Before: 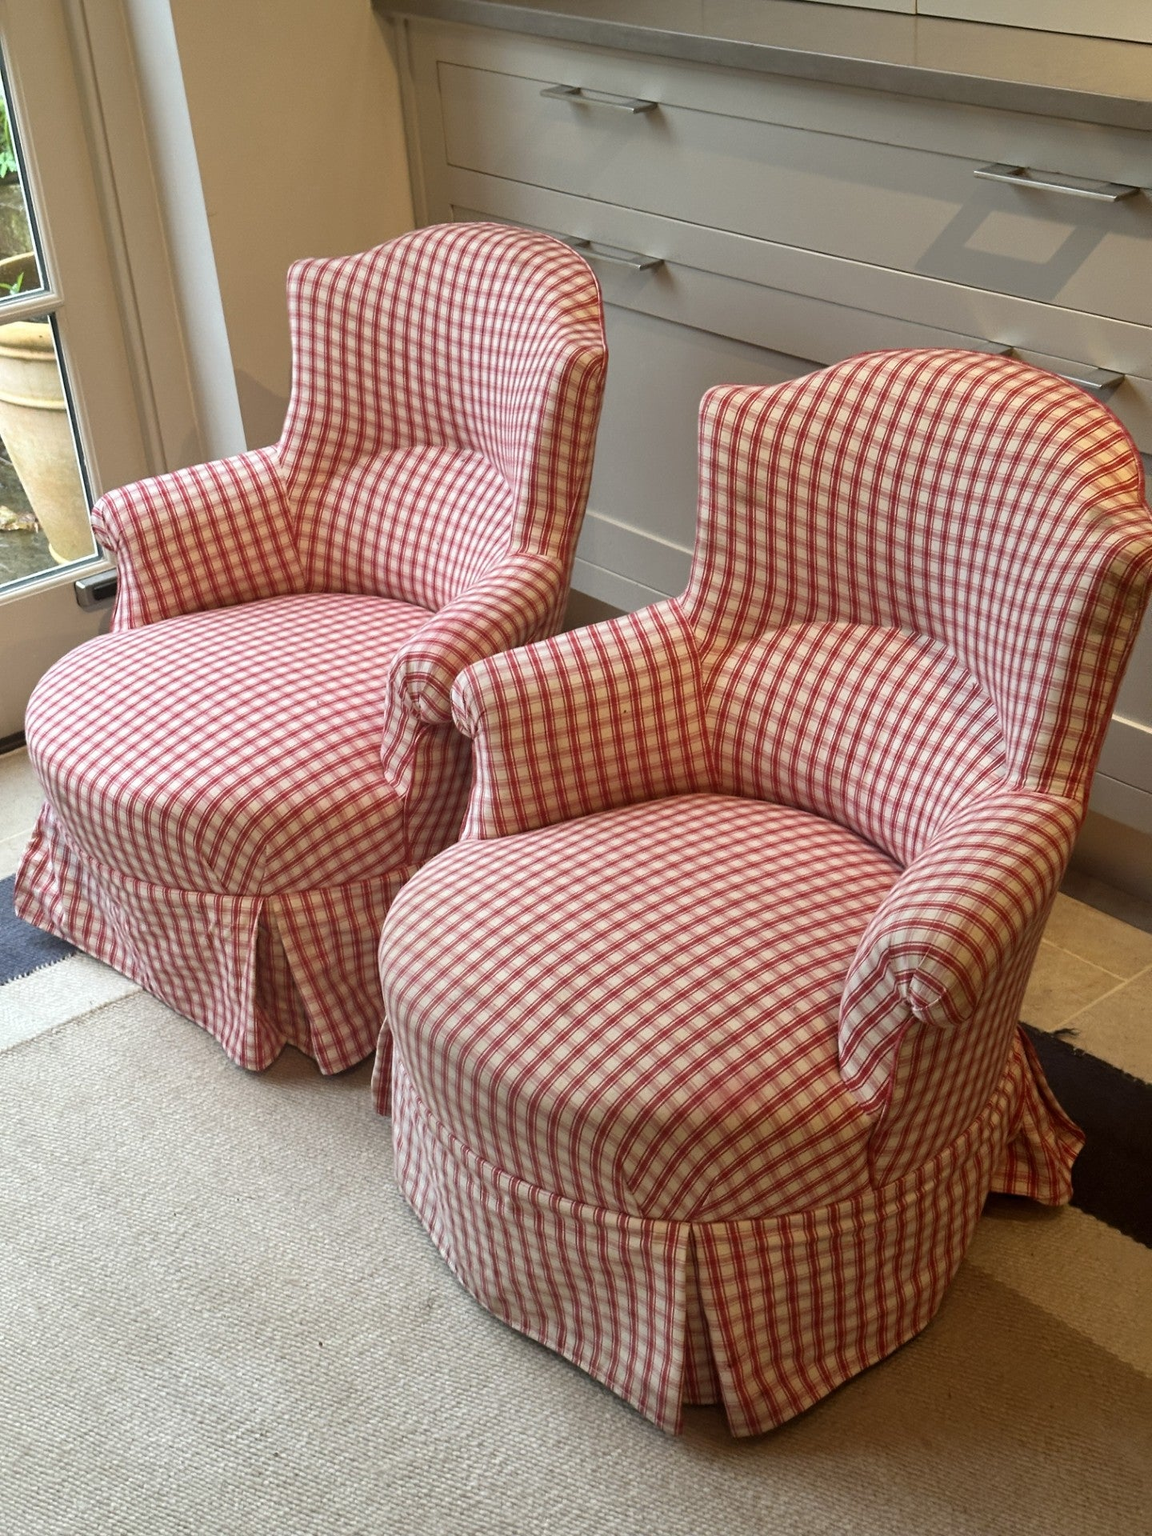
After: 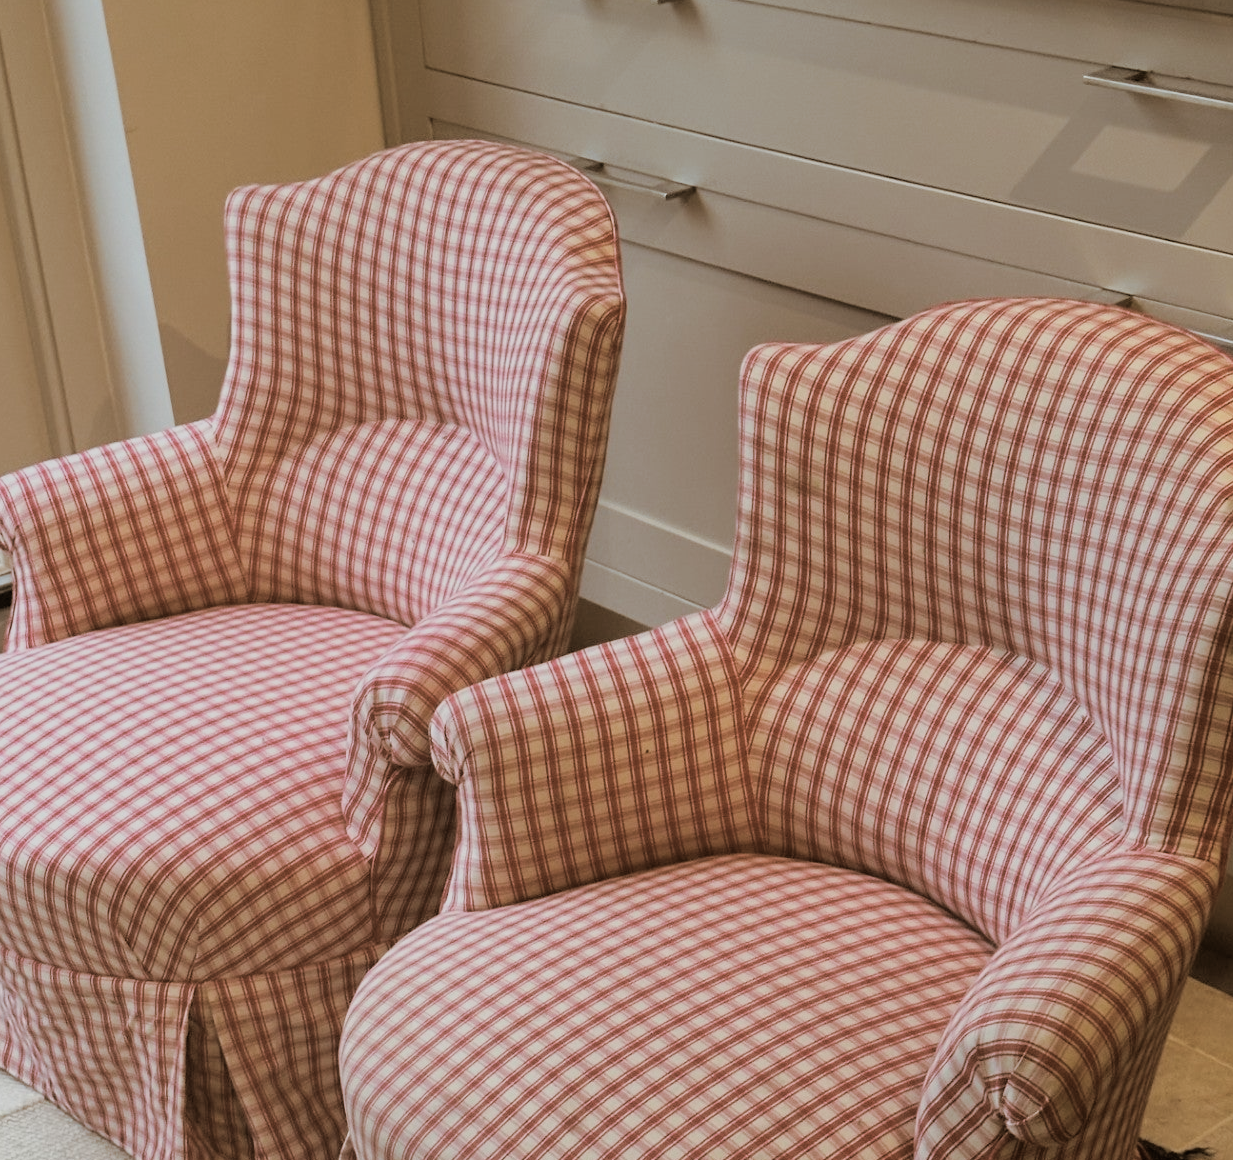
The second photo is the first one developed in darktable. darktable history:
split-toning: shadows › hue 32.4°, shadows › saturation 0.51, highlights › hue 180°, highlights › saturation 0, balance -60.17, compress 55.19%
crop and rotate: left 9.345%, top 7.22%, right 4.982%, bottom 32.331%
filmic rgb: black relative exposure -7.65 EV, white relative exposure 4.56 EV, hardness 3.61
